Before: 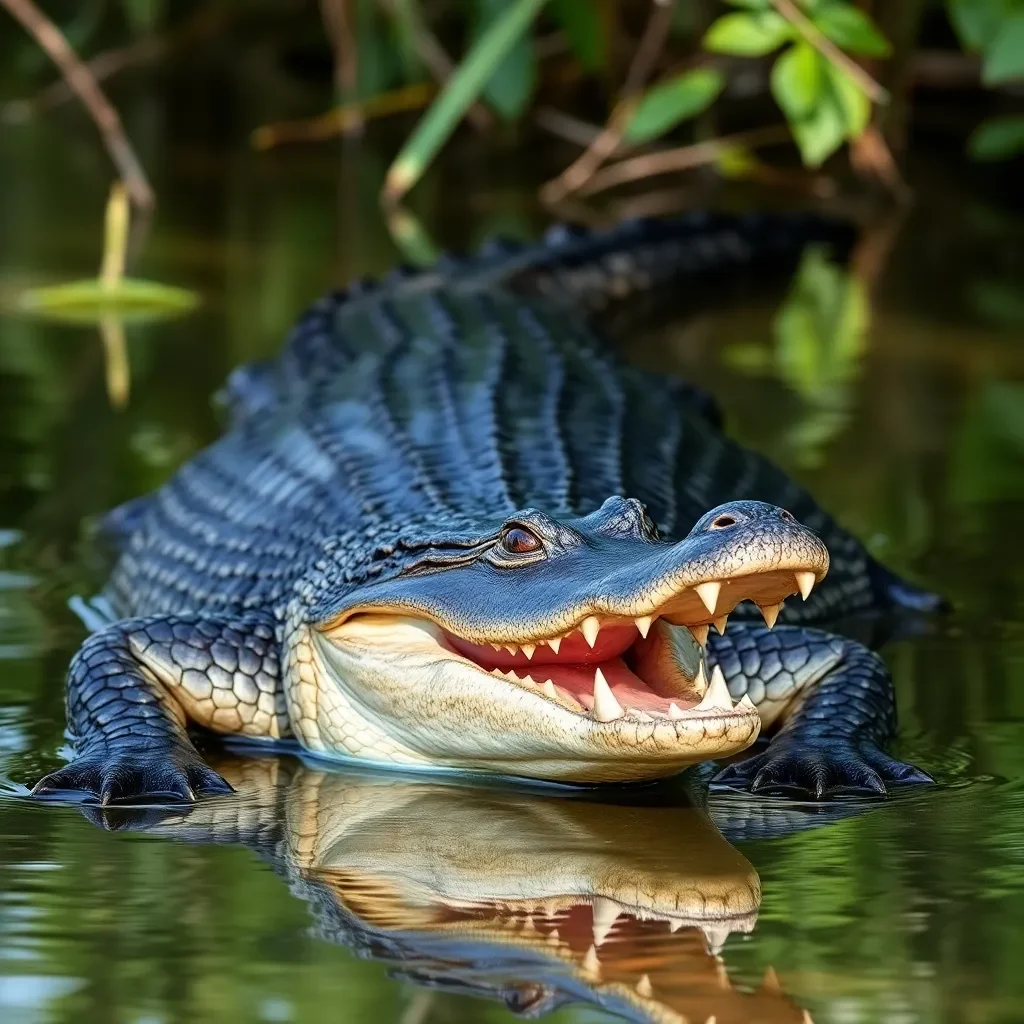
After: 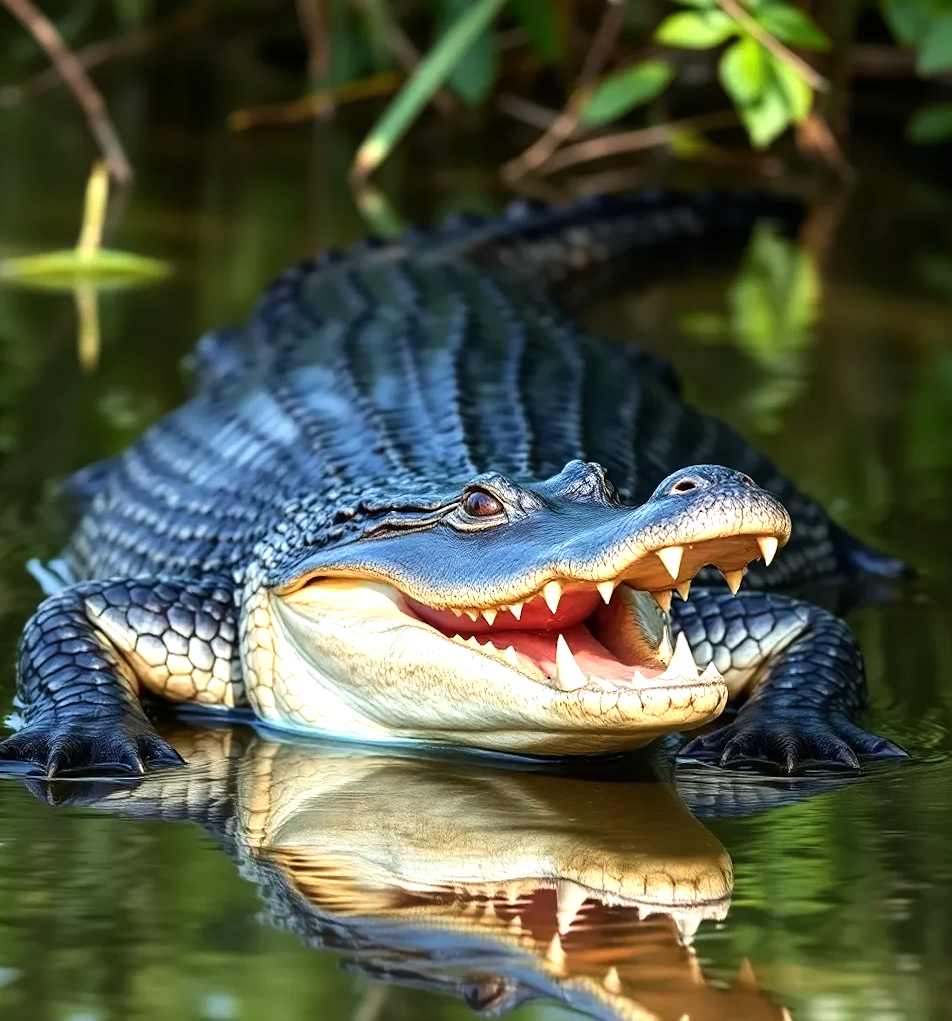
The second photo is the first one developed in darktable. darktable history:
rotate and perspective: rotation 0.215°, lens shift (vertical) -0.139, crop left 0.069, crop right 0.939, crop top 0.002, crop bottom 0.996
tone equalizer: -8 EV 0.001 EV, -7 EV -0.002 EV, -6 EV 0.002 EV, -5 EV -0.03 EV, -4 EV -0.116 EV, -3 EV -0.169 EV, -2 EV 0.24 EV, -1 EV 0.702 EV, +0 EV 0.493 EV
